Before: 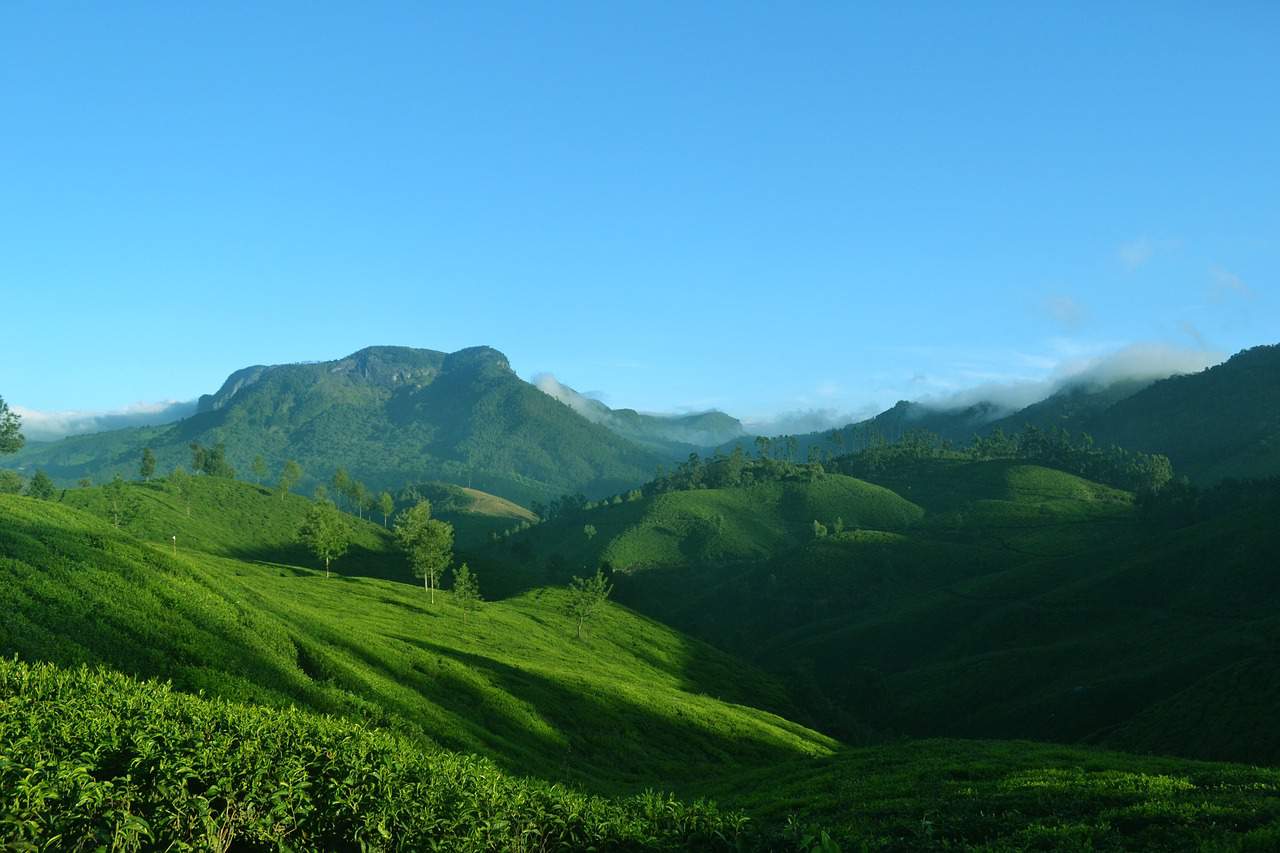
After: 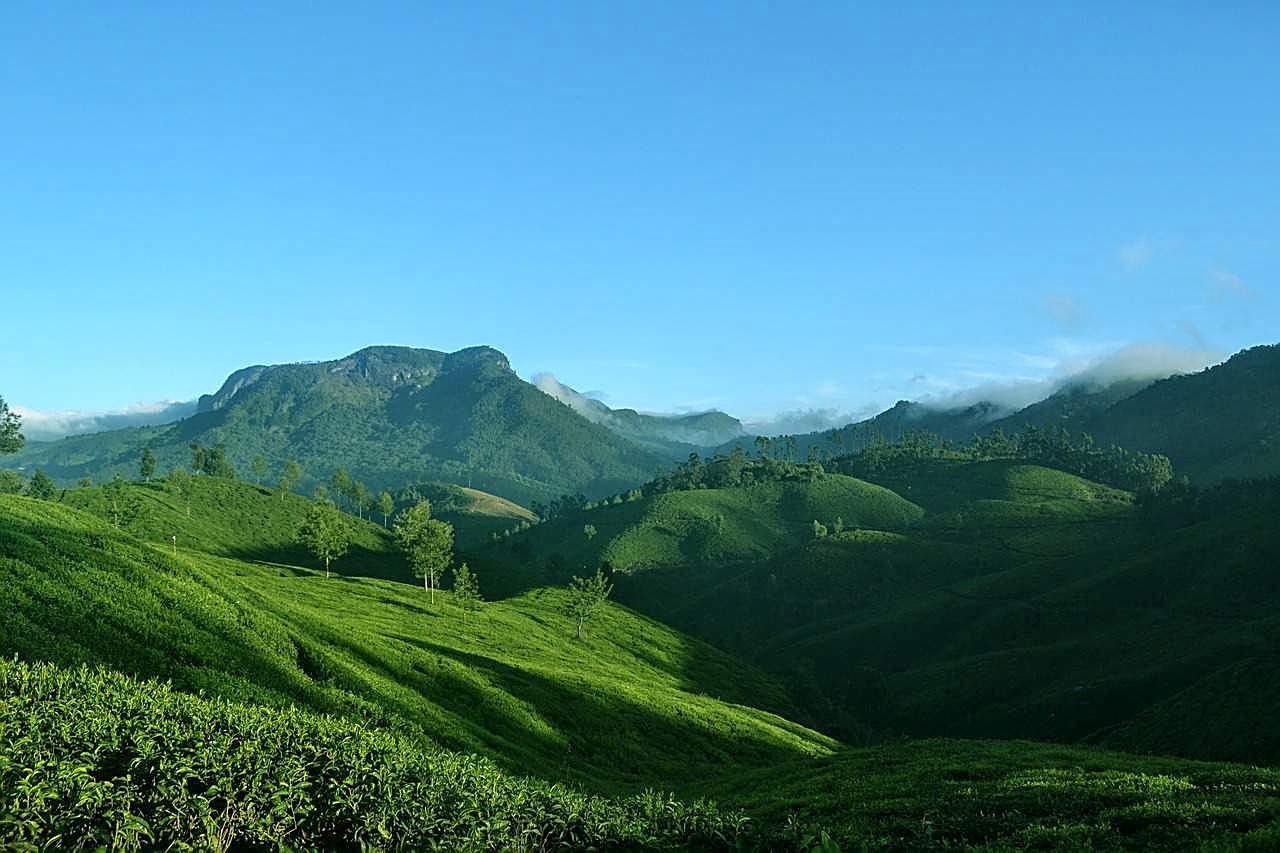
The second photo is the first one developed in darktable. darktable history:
color correction: highlights b* -0.016, saturation 0.98
sharpen: amount 0.752
local contrast: detail 130%
